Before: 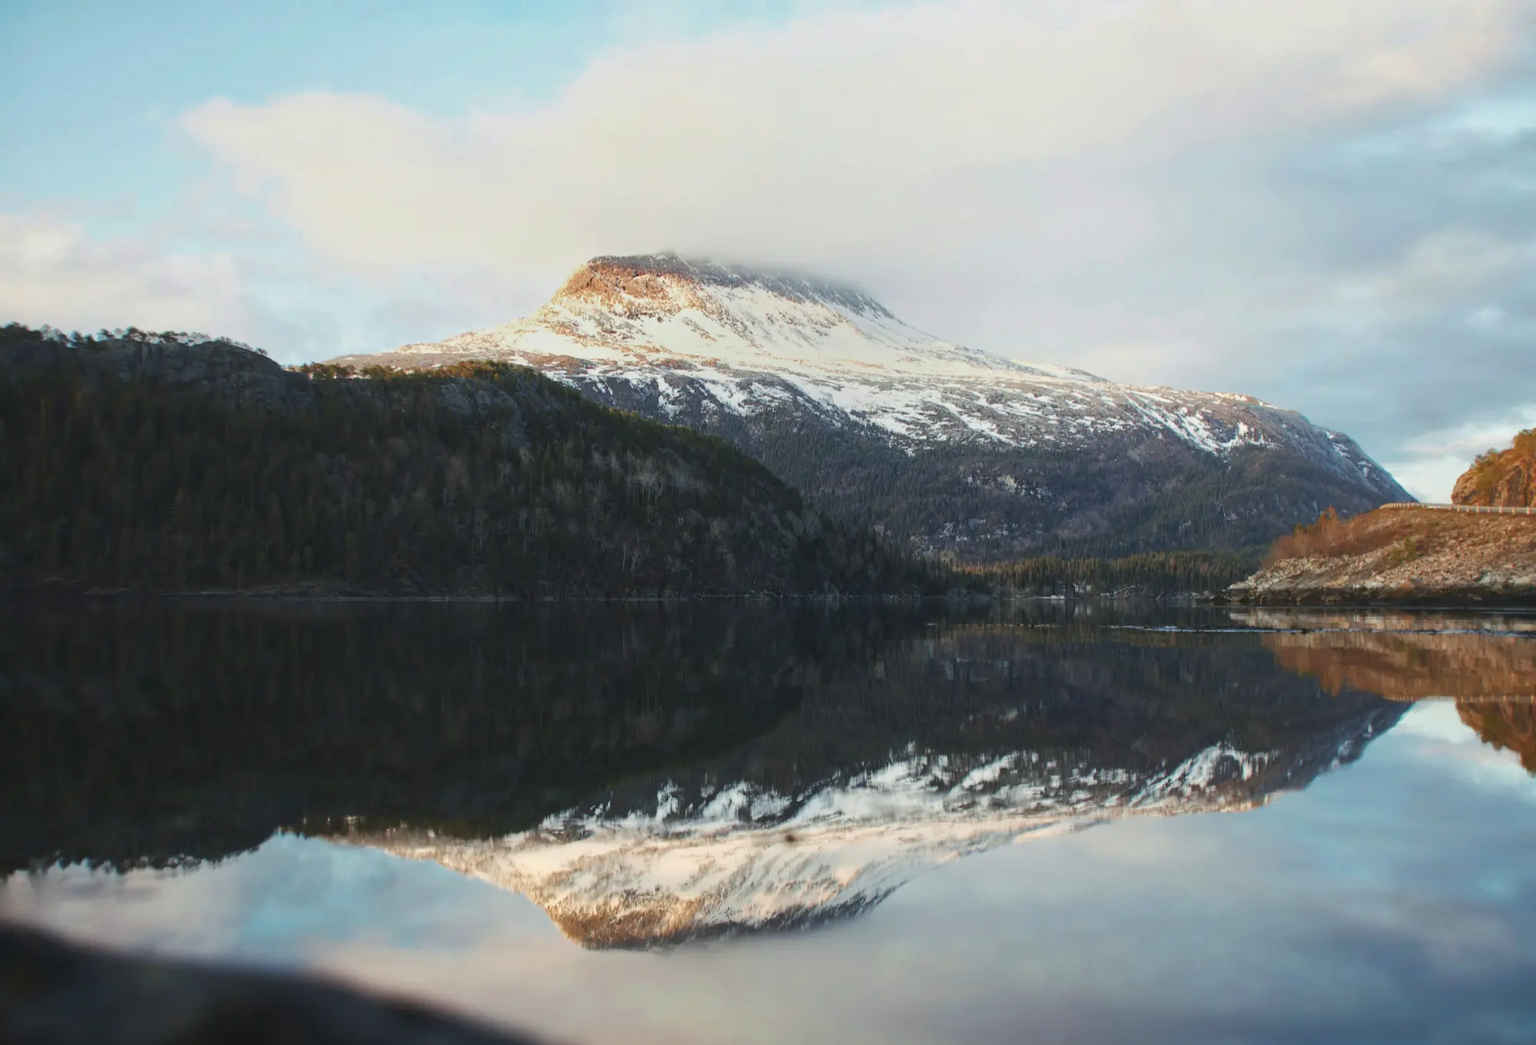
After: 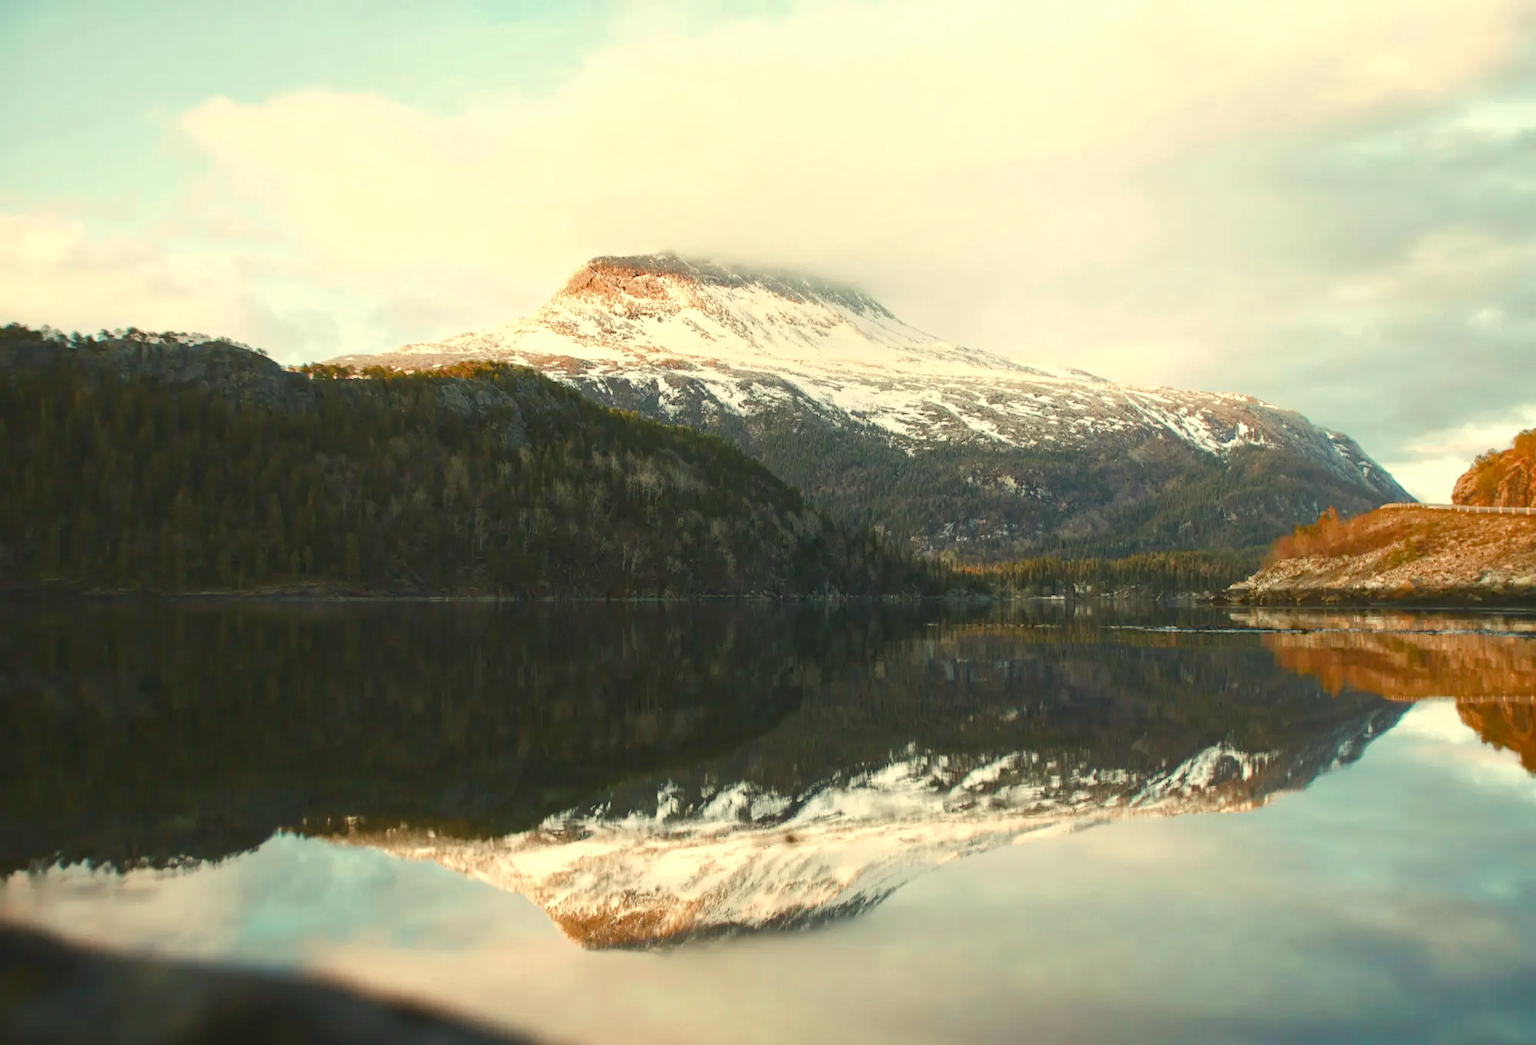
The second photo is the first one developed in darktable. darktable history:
white balance: red 1.08, blue 0.791
color balance rgb: perceptual saturation grading › global saturation 20%, perceptual saturation grading › highlights -50%, perceptual saturation grading › shadows 30%, perceptual brilliance grading › global brilliance 10%, perceptual brilliance grading › shadows 15%
